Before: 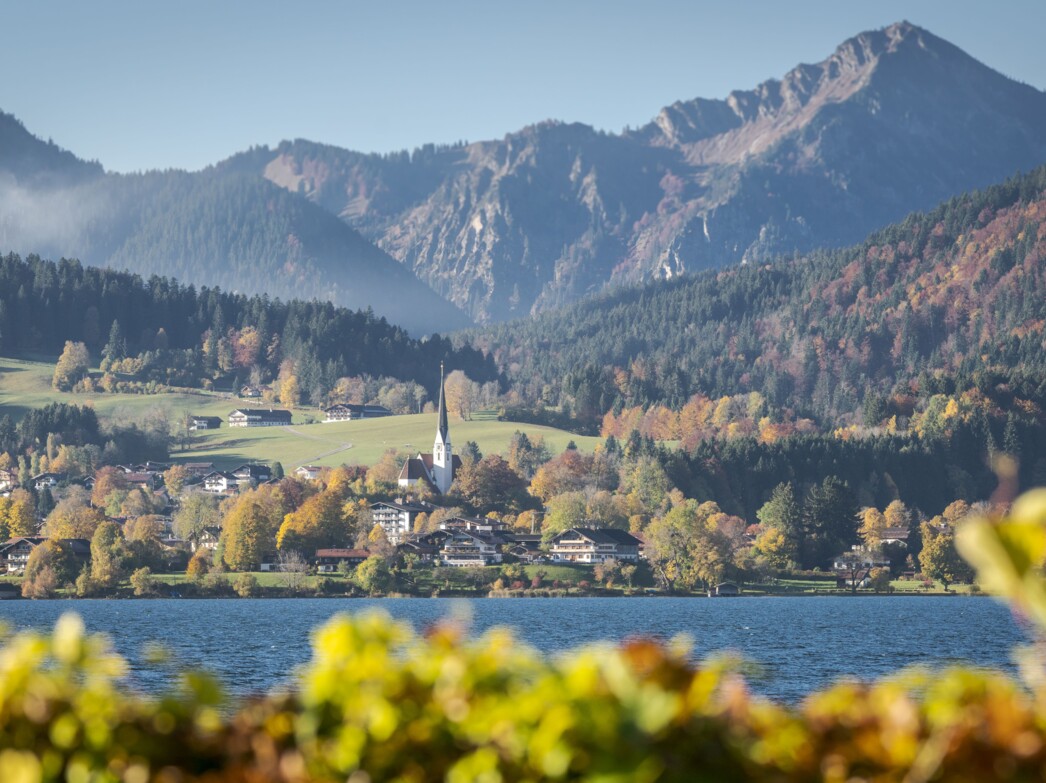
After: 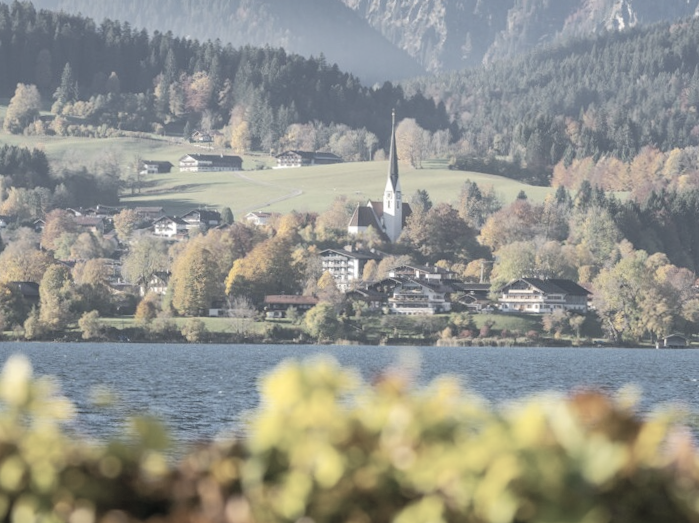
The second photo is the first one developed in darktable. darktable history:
contrast brightness saturation: brightness 0.18, saturation -0.5
crop and rotate: angle -0.82°, left 3.85%, top 31.828%, right 27.992%
